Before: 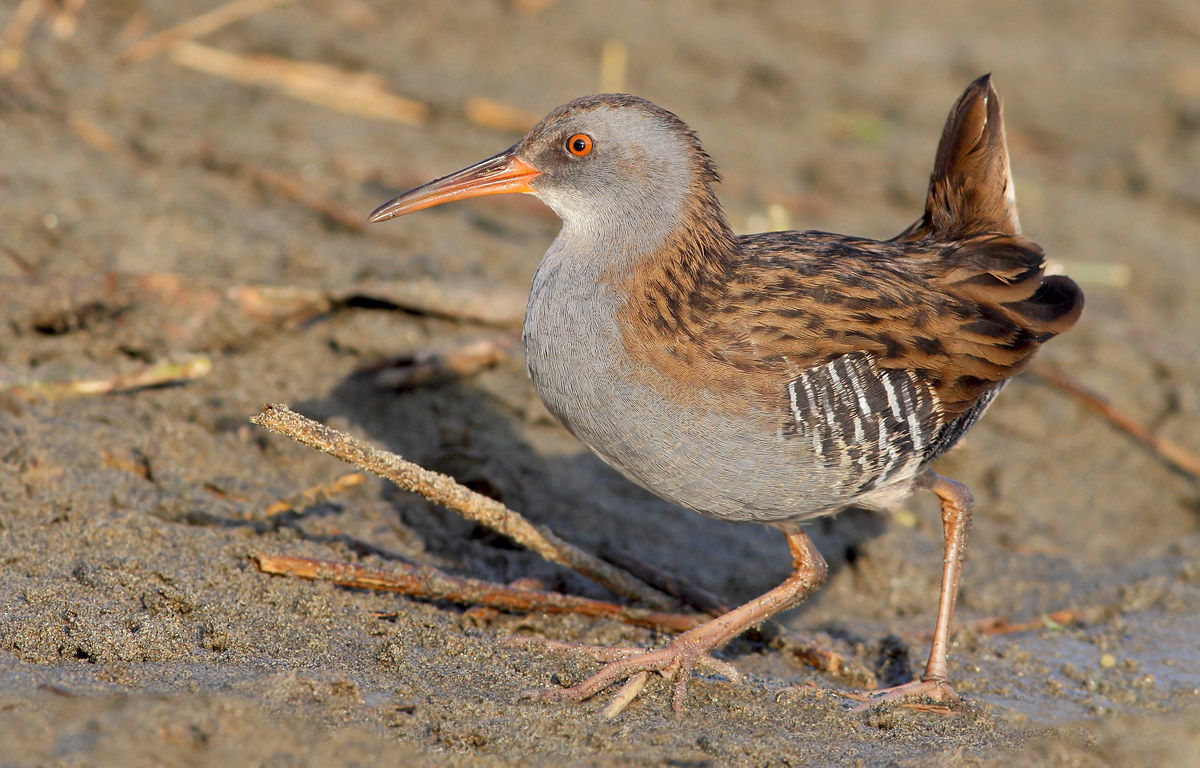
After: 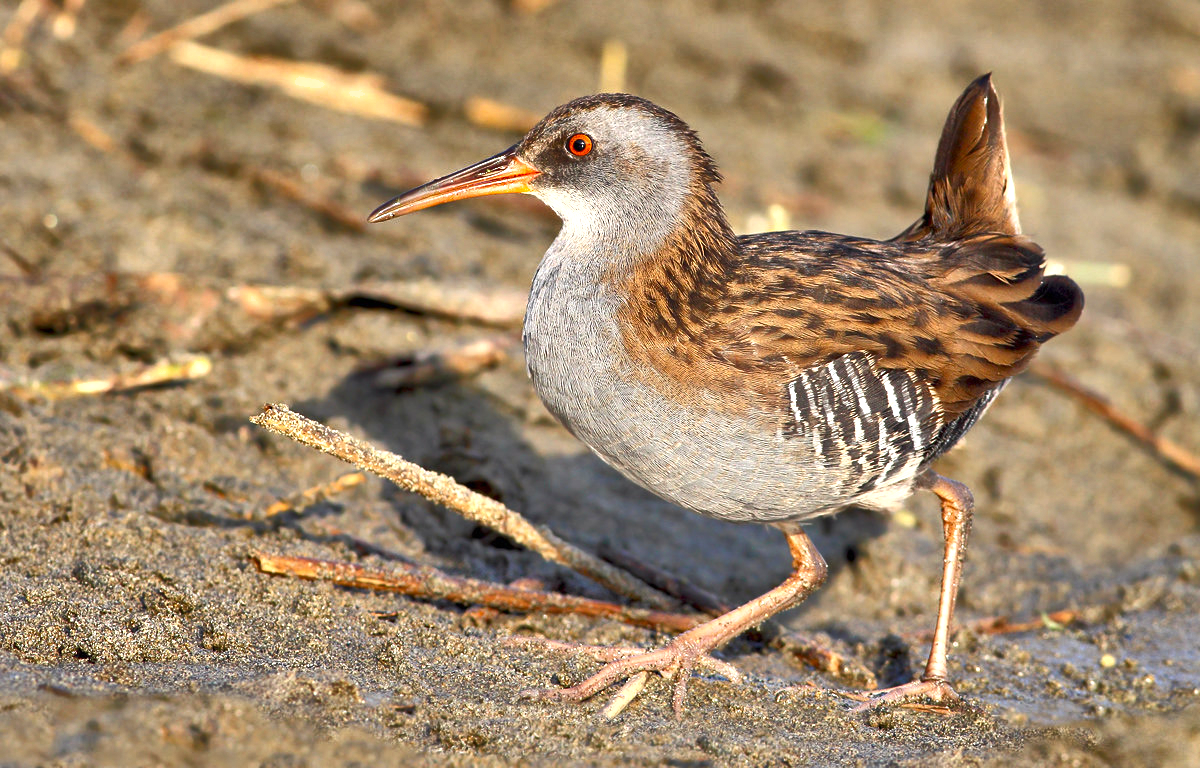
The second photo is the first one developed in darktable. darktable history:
color calibration: illuminant same as pipeline (D50), adaptation XYZ, x 0.346, y 0.358, temperature 5003.12 K
exposure: black level correction 0, exposure 0.947 EV, compensate exposure bias true, compensate highlight preservation false
shadows and highlights: shadows 24.43, highlights -77.03, soften with gaussian
color zones: curves: ch0 [(0.25, 0.5) (0.423, 0.5) (0.443, 0.5) (0.521, 0.756) (0.568, 0.5) (0.576, 0.5) (0.75, 0.5)]; ch1 [(0.25, 0.5) (0.423, 0.5) (0.443, 0.5) (0.539, 0.873) (0.624, 0.565) (0.631, 0.5) (0.75, 0.5)]
